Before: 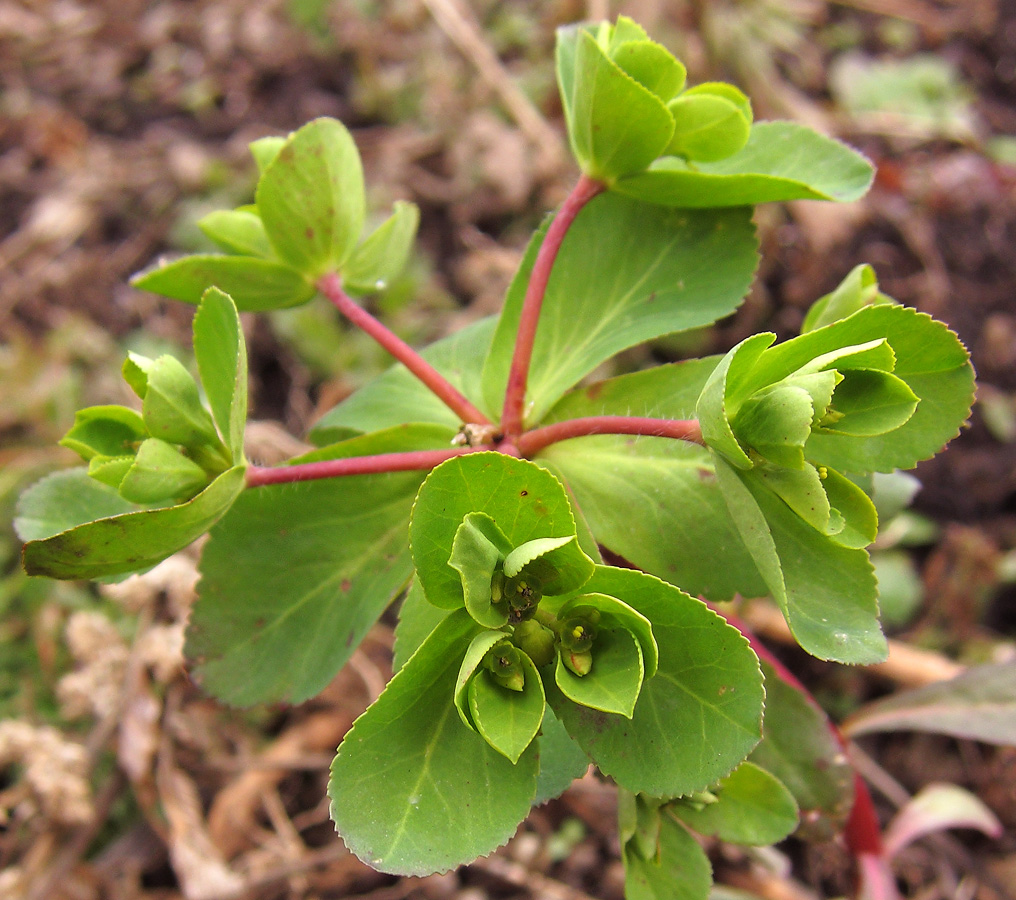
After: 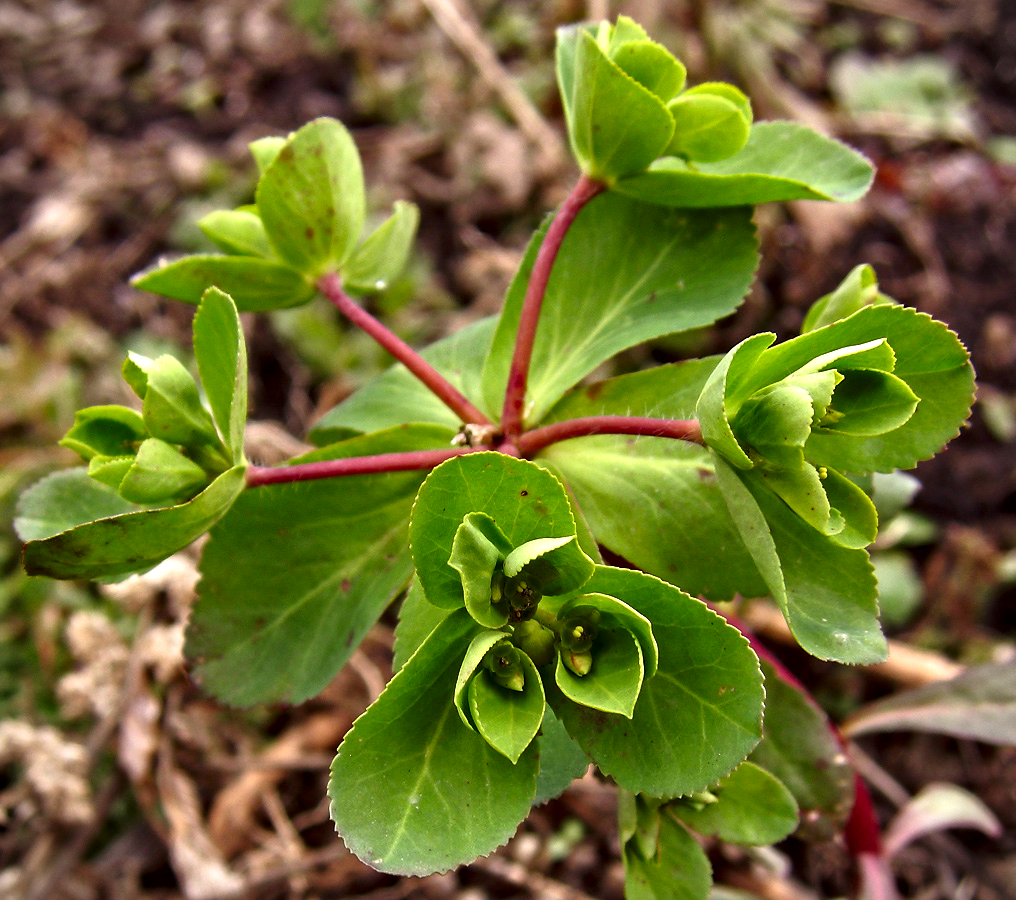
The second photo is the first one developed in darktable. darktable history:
contrast equalizer: octaves 7, y [[0.511, 0.558, 0.631, 0.632, 0.559, 0.512], [0.5 ×6], [0.507, 0.559, 0.627, 0.644, 0.647, 0.647], [0 ×6], [0 ×6]], mix 0.758
vignetting: fall-off start 100.36%, fall-off radius 65.11%, automatic ratio true, unbound false
tone equalizer: mask exposure compensation -0.508 EV
contrast brightness saturation: contrast 0.069, brightness -0.133, saturation 0.06
